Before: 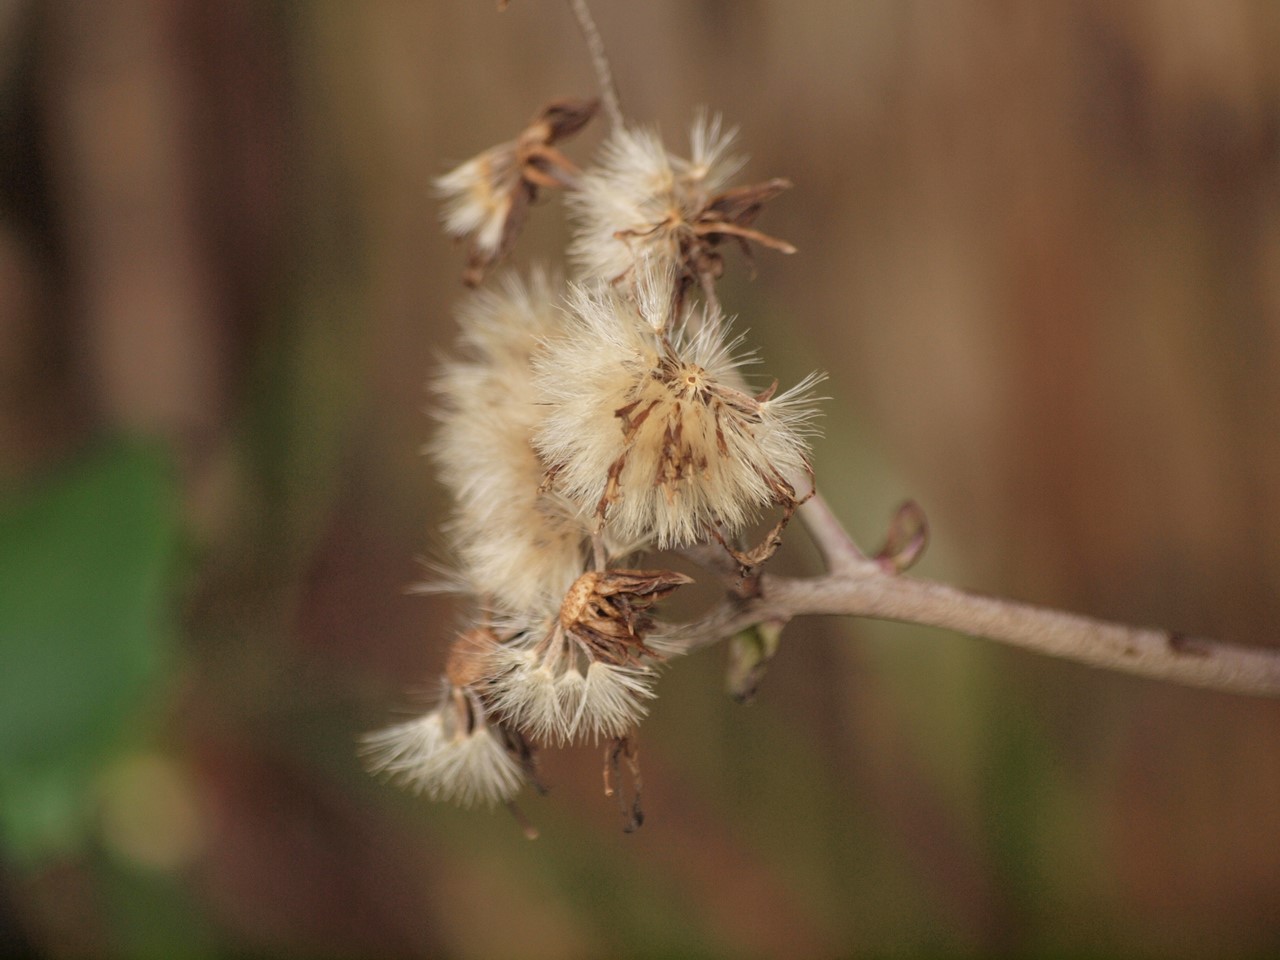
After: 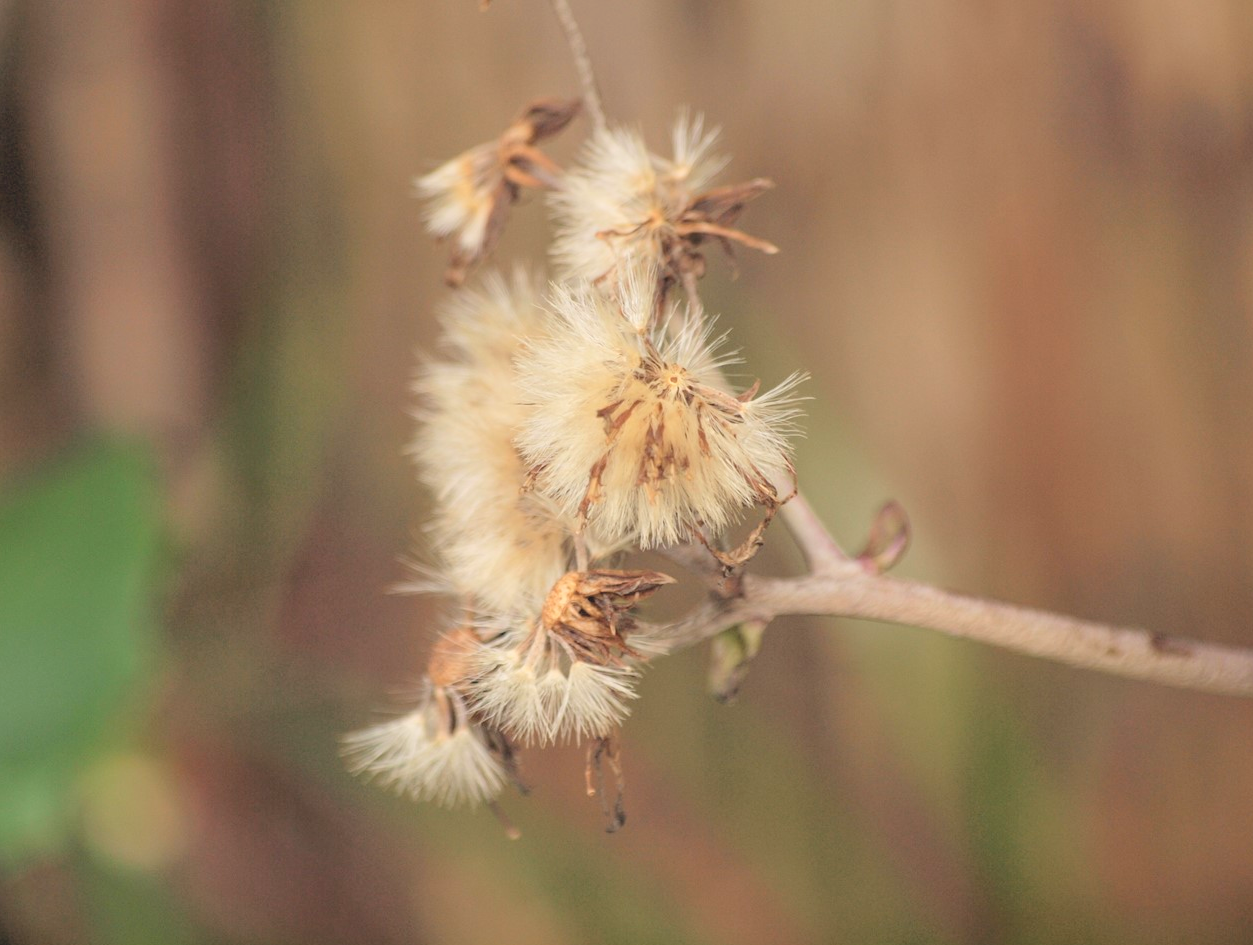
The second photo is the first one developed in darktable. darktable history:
exposure: exposure 0.014 EV, compensate highlight preservation false
crop and rotate: left 1.459%, right 0.648%, bottom 1.557%
contrast brightness saturation: contrast 0.095, brightness 0.317, saturation 0.139
